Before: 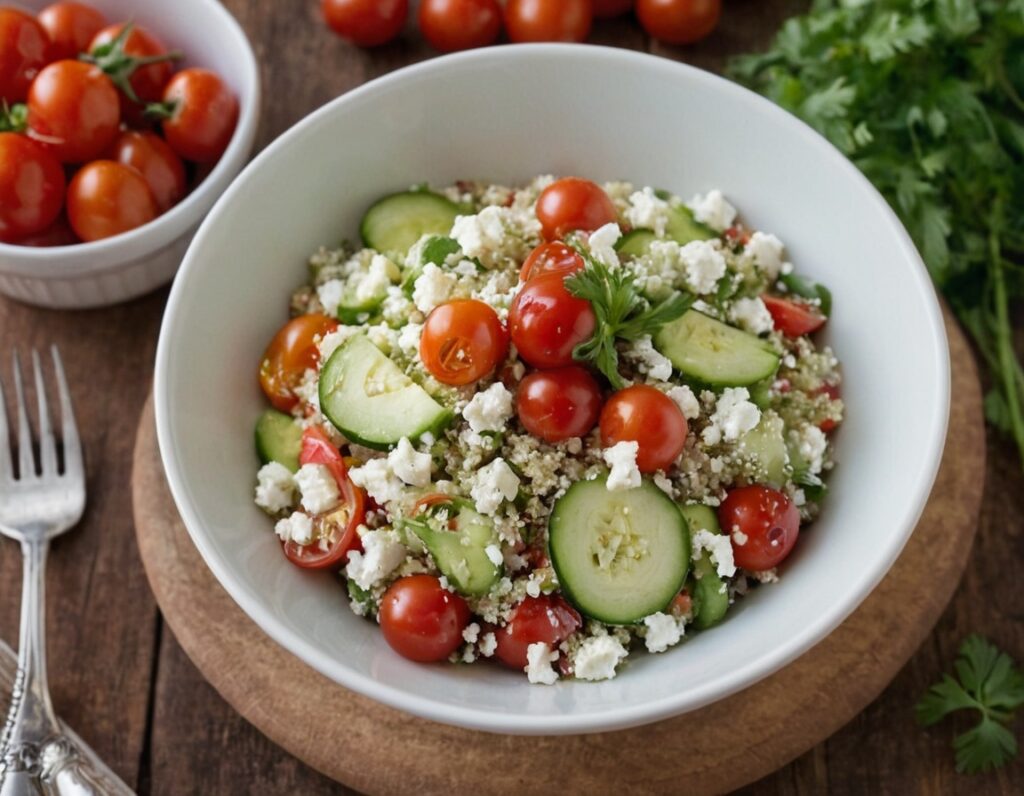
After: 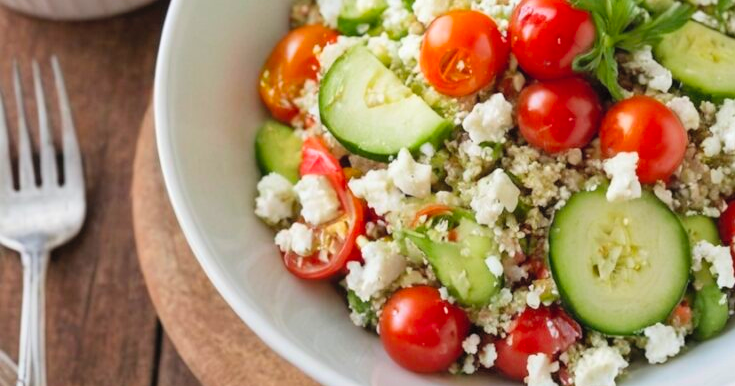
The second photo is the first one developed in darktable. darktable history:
crop: top 36.409%, right 28.163%, bottom 14.988%
contrast brightness saturation: contrast 0.069, brightness 0.171, saturation 0.416
